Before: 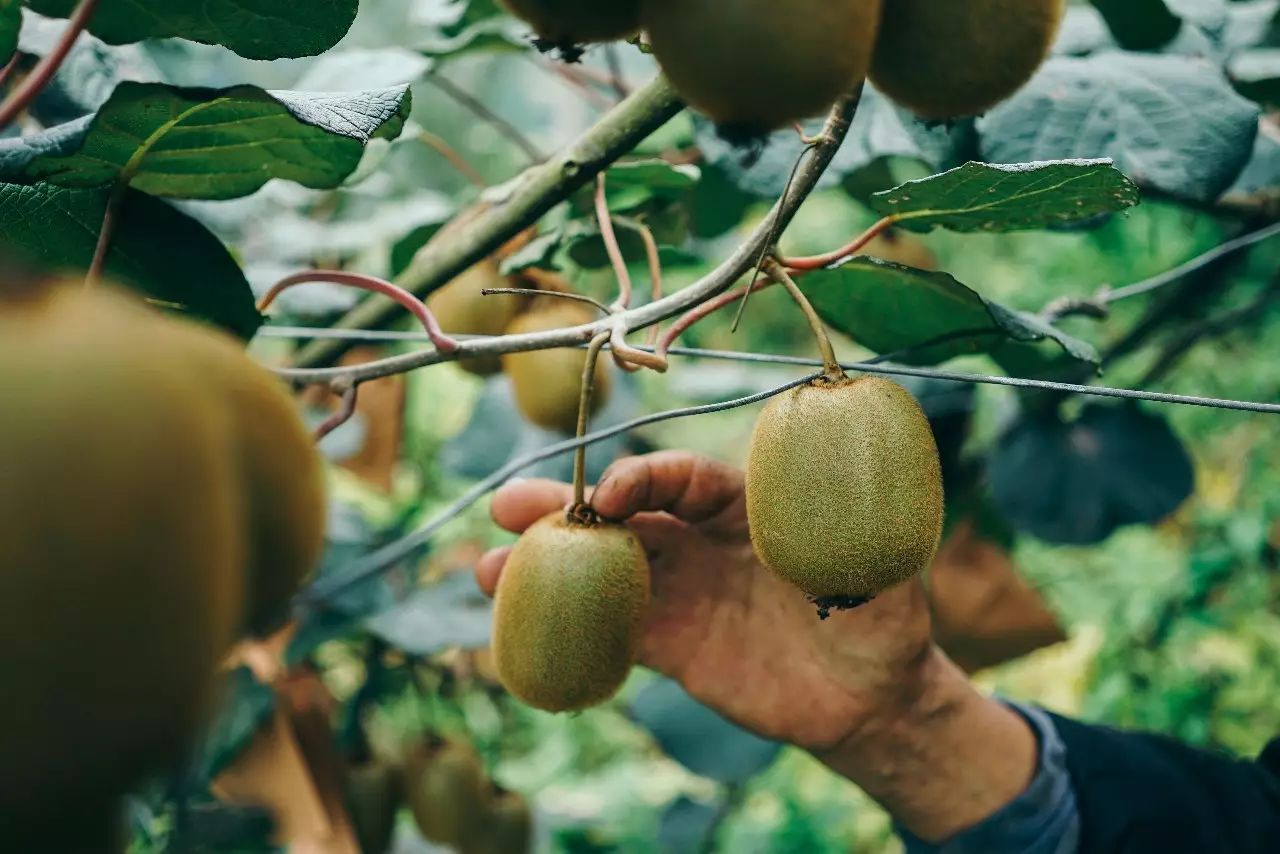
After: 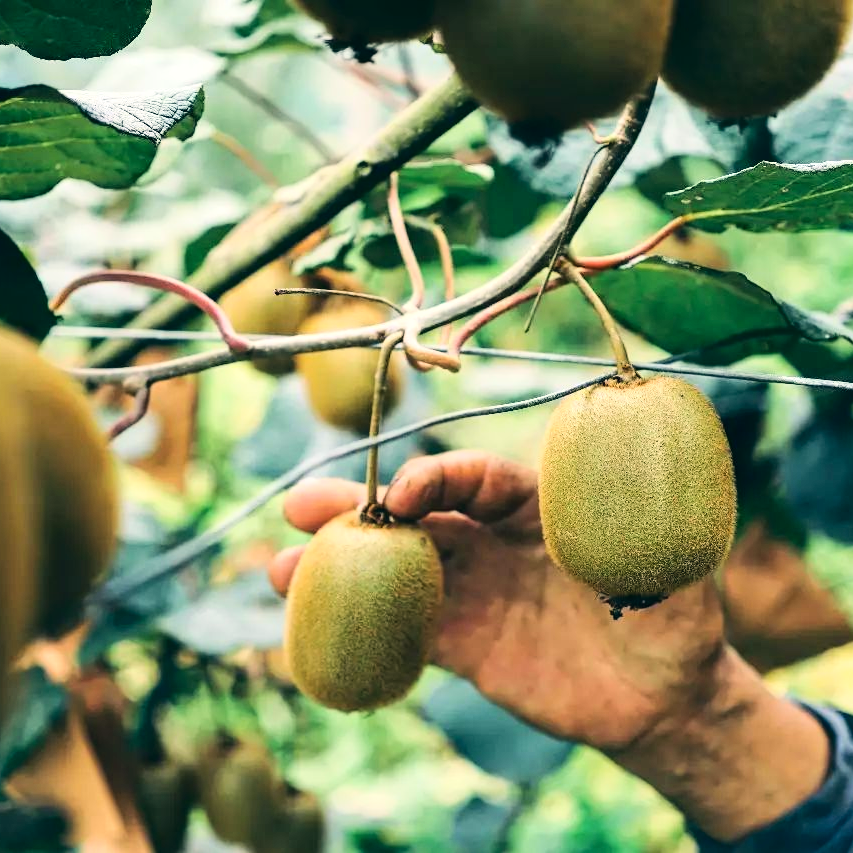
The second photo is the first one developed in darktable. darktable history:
crop and rotate: left 16.179%, right 17.103%
exposure: exposure 0.405 EV, compensate exposure bias true, compensate highlight preservation false
color correction: highlights a* 5.42, highlights b* 5.27, shadows a* -4.57, shadows b* -5.12
base curve: curves: ch0 [(0, 0) (0.032, 0.025) (0.121, 0.166) (0.206, 0.329) (0.605, 0.79) (1, 1)]
